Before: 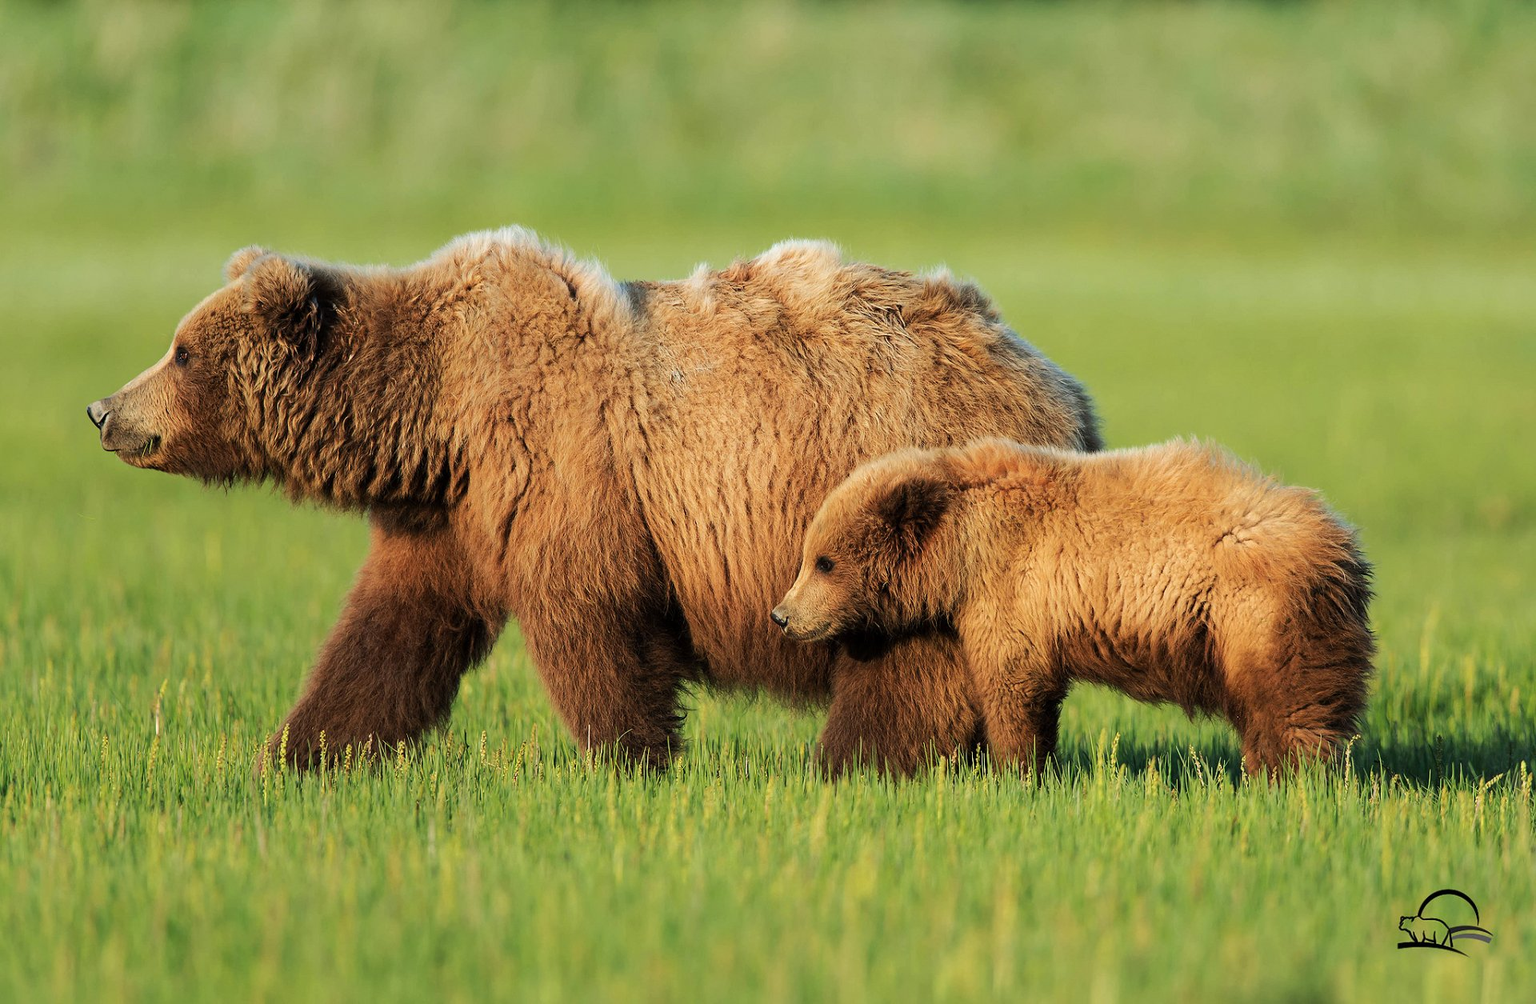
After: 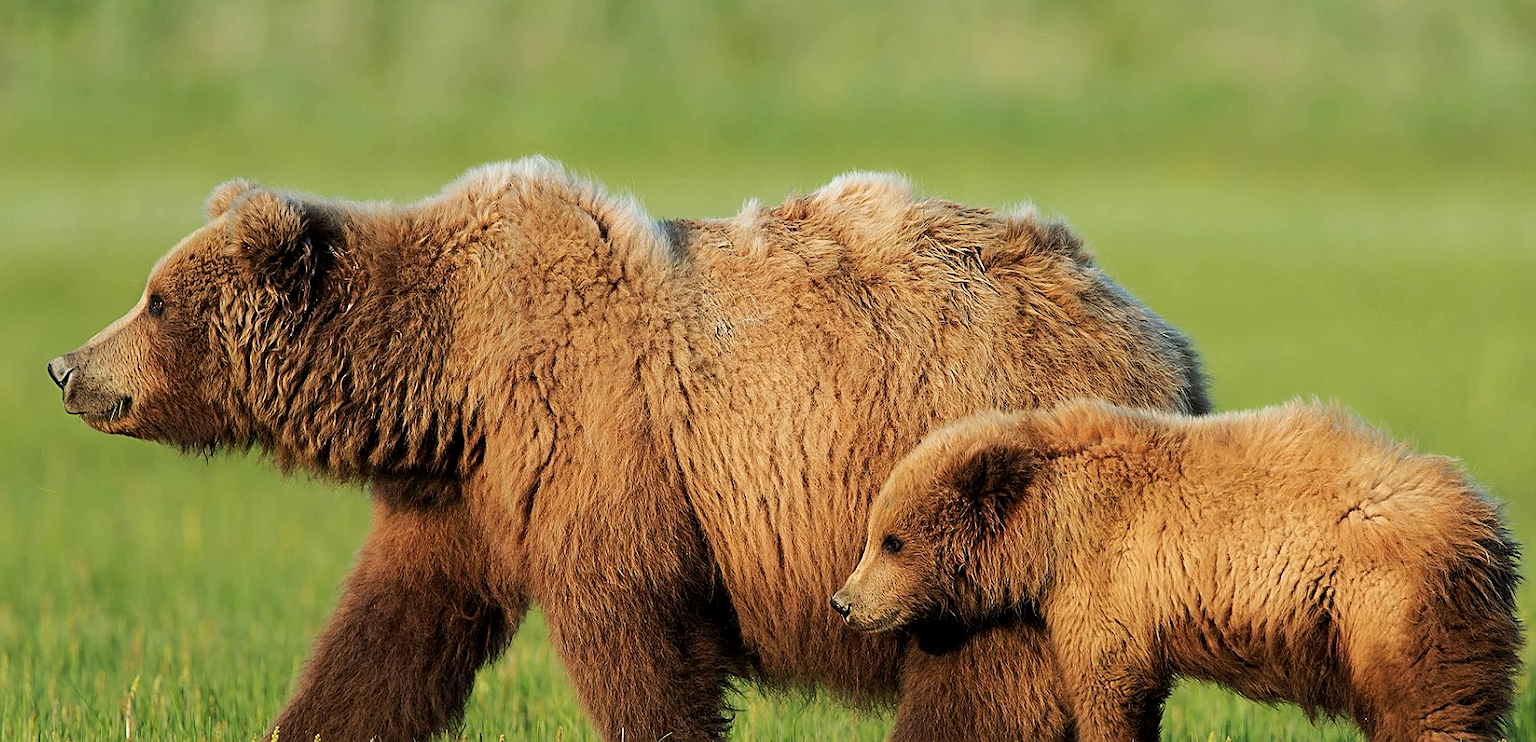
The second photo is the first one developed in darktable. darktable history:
exposure: black level correction 0.002, exposure -0.1 EV, compensate highlight preservation false
crop: left 3.015%, top 8.969%, right 9.647%, bottom 26.457%
sharpen: on, module defaults
